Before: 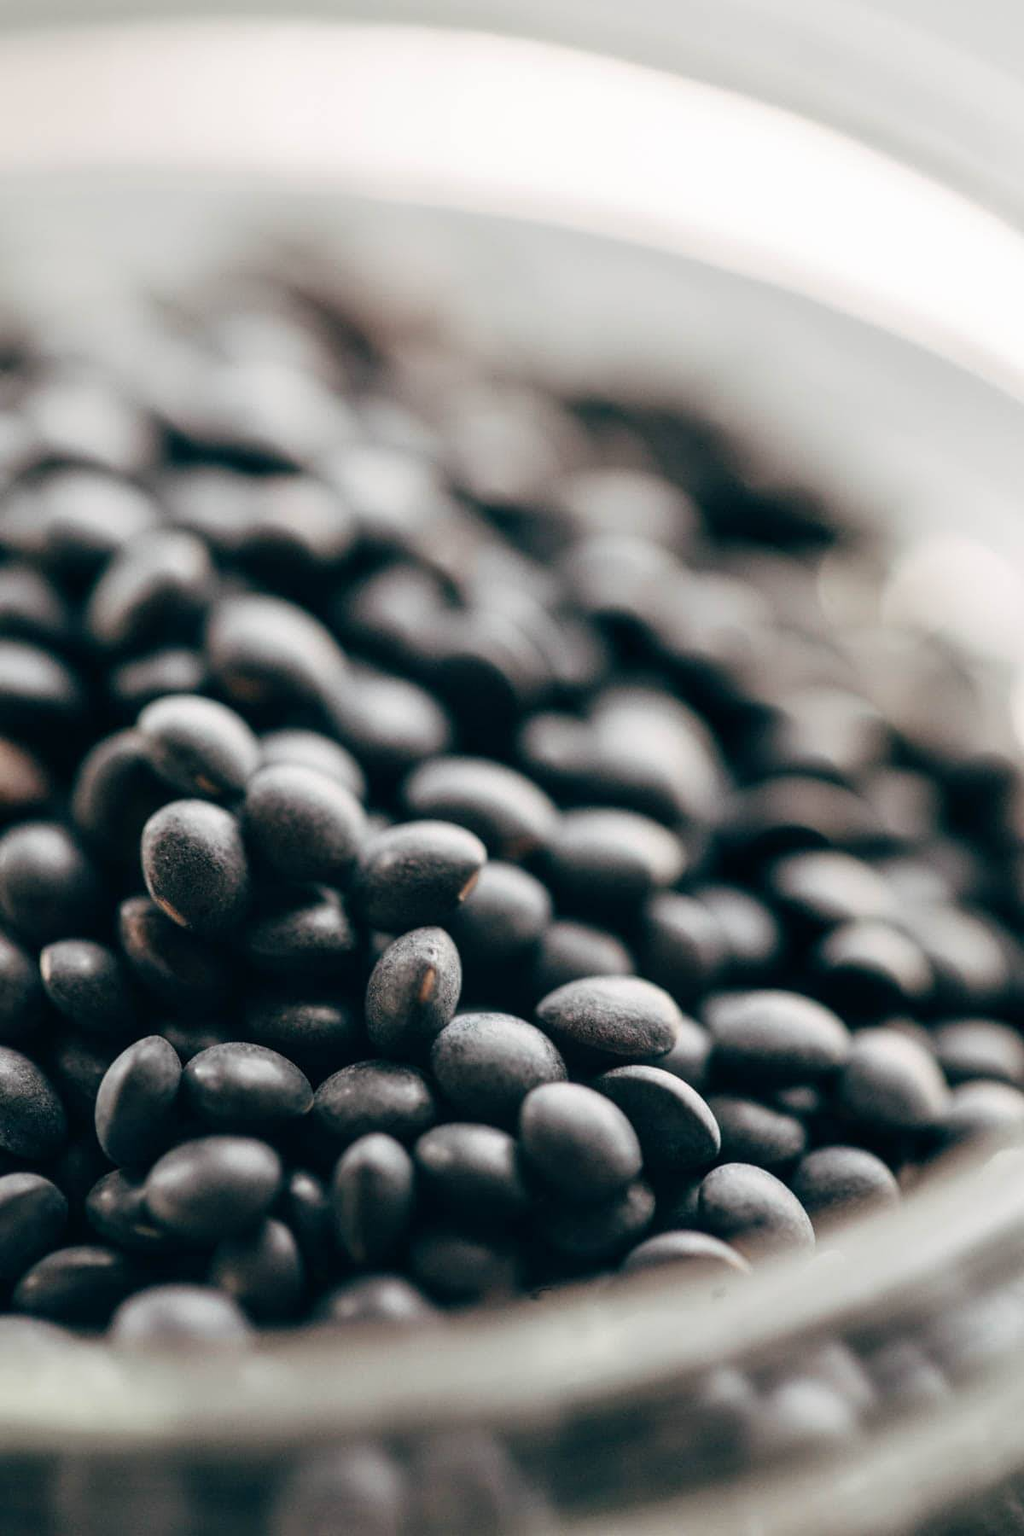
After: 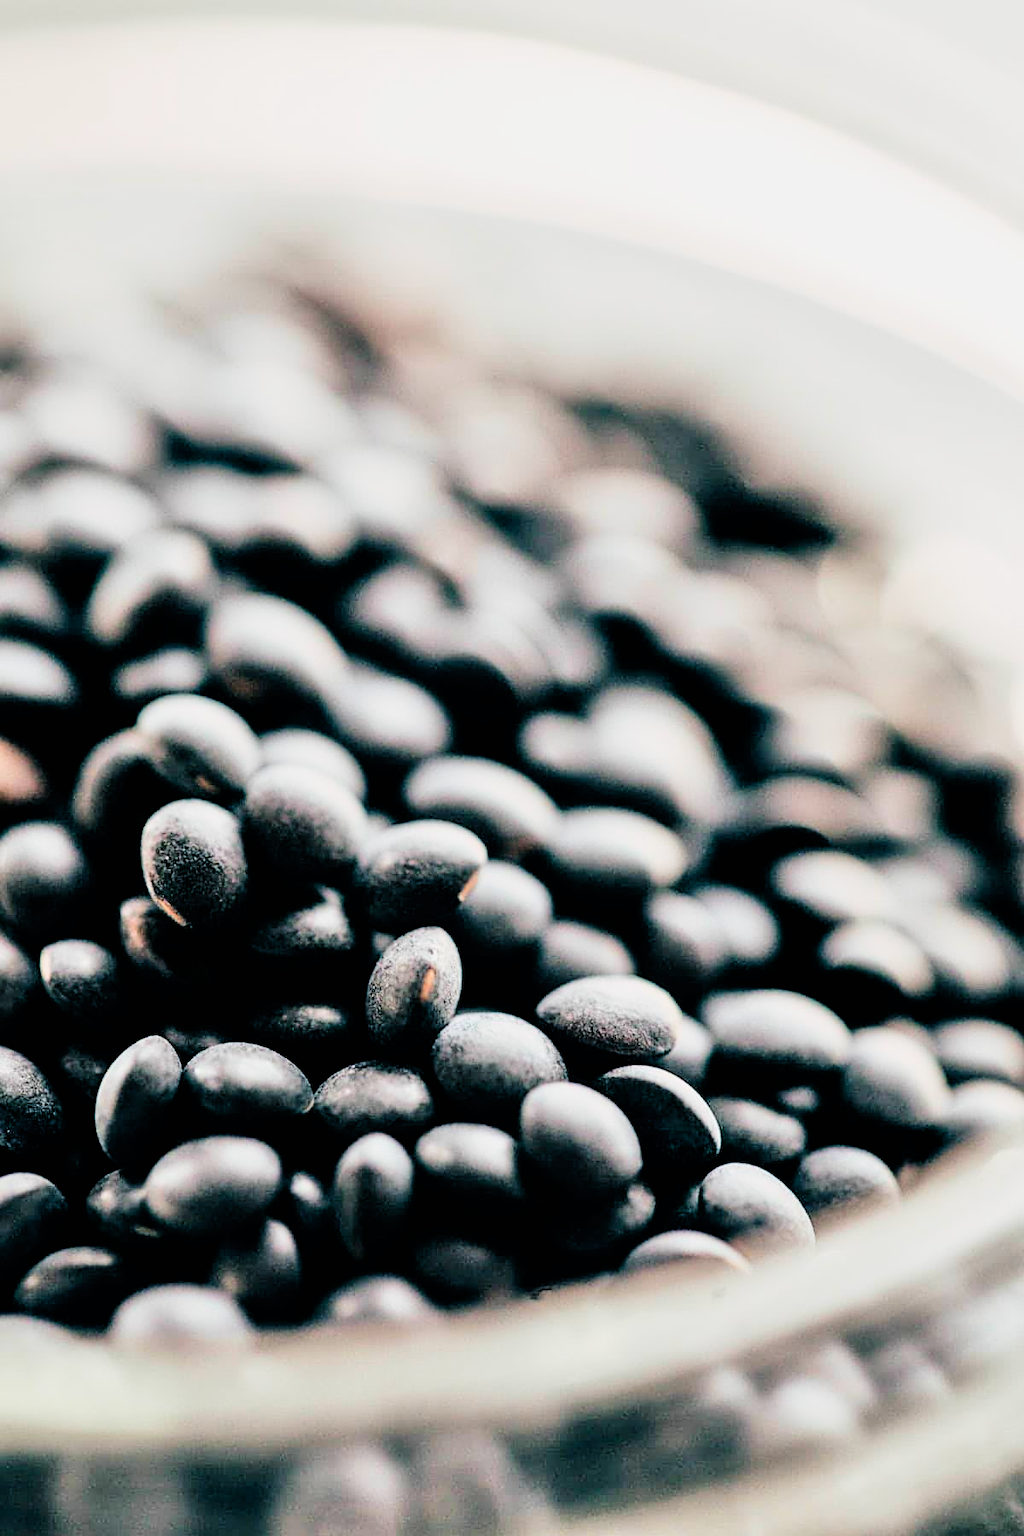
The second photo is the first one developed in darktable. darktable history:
sharpen: on, module defaults
filmic rgb: black relative exposure -5.12 EV, white relative exposure 3.95 EV, hardness 2.89, contrast 1.297, highlights saturation mix -31.04%
contrast brightness saturation: contrast 0.228, brightness 0.113, saturation 0.29
tone equalizer: -7 EV 0.152 EV, -6 EV 0.619 EV, -5 EV 1.14 EV, -4 EV 1.3 EV, -3 EV 1.14 EV, -2 EV 0.6 EV, -1 EV 0.166 EV, mask exposure compensation -0.503 EV
